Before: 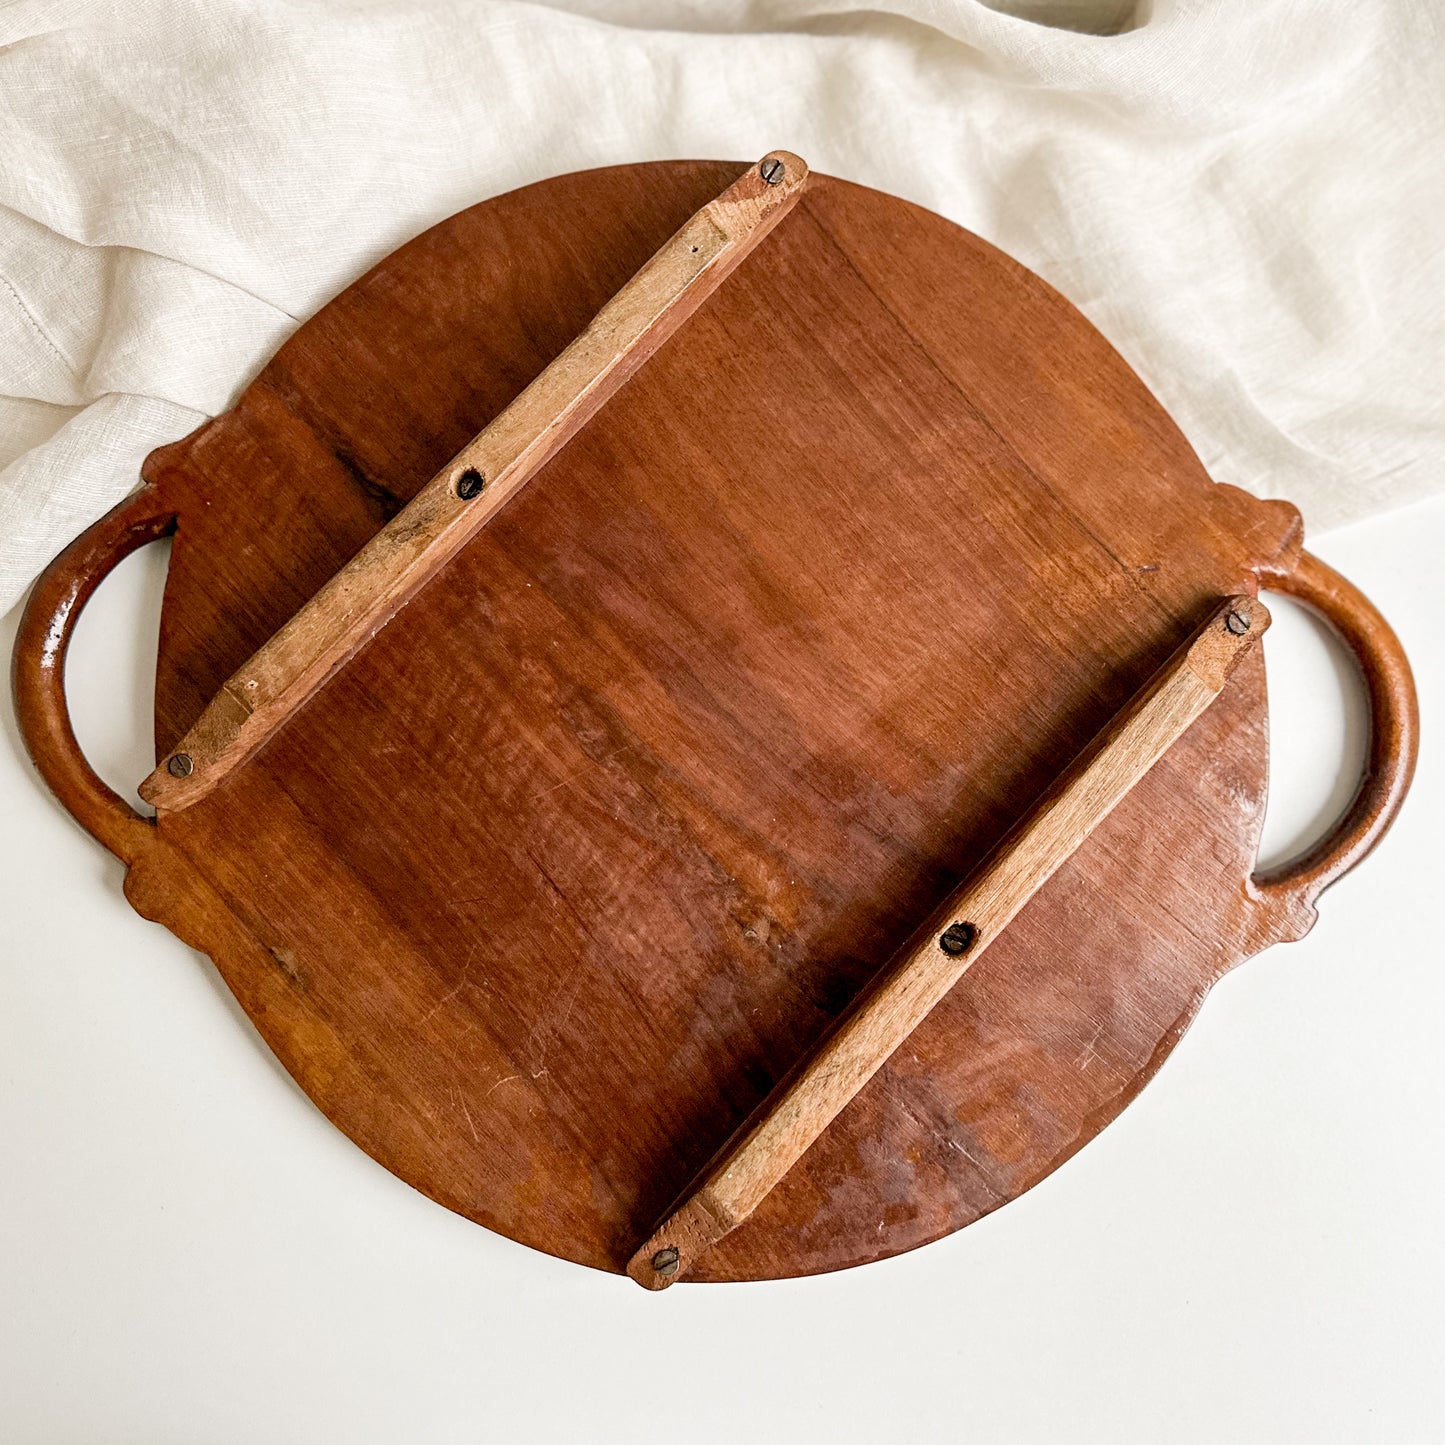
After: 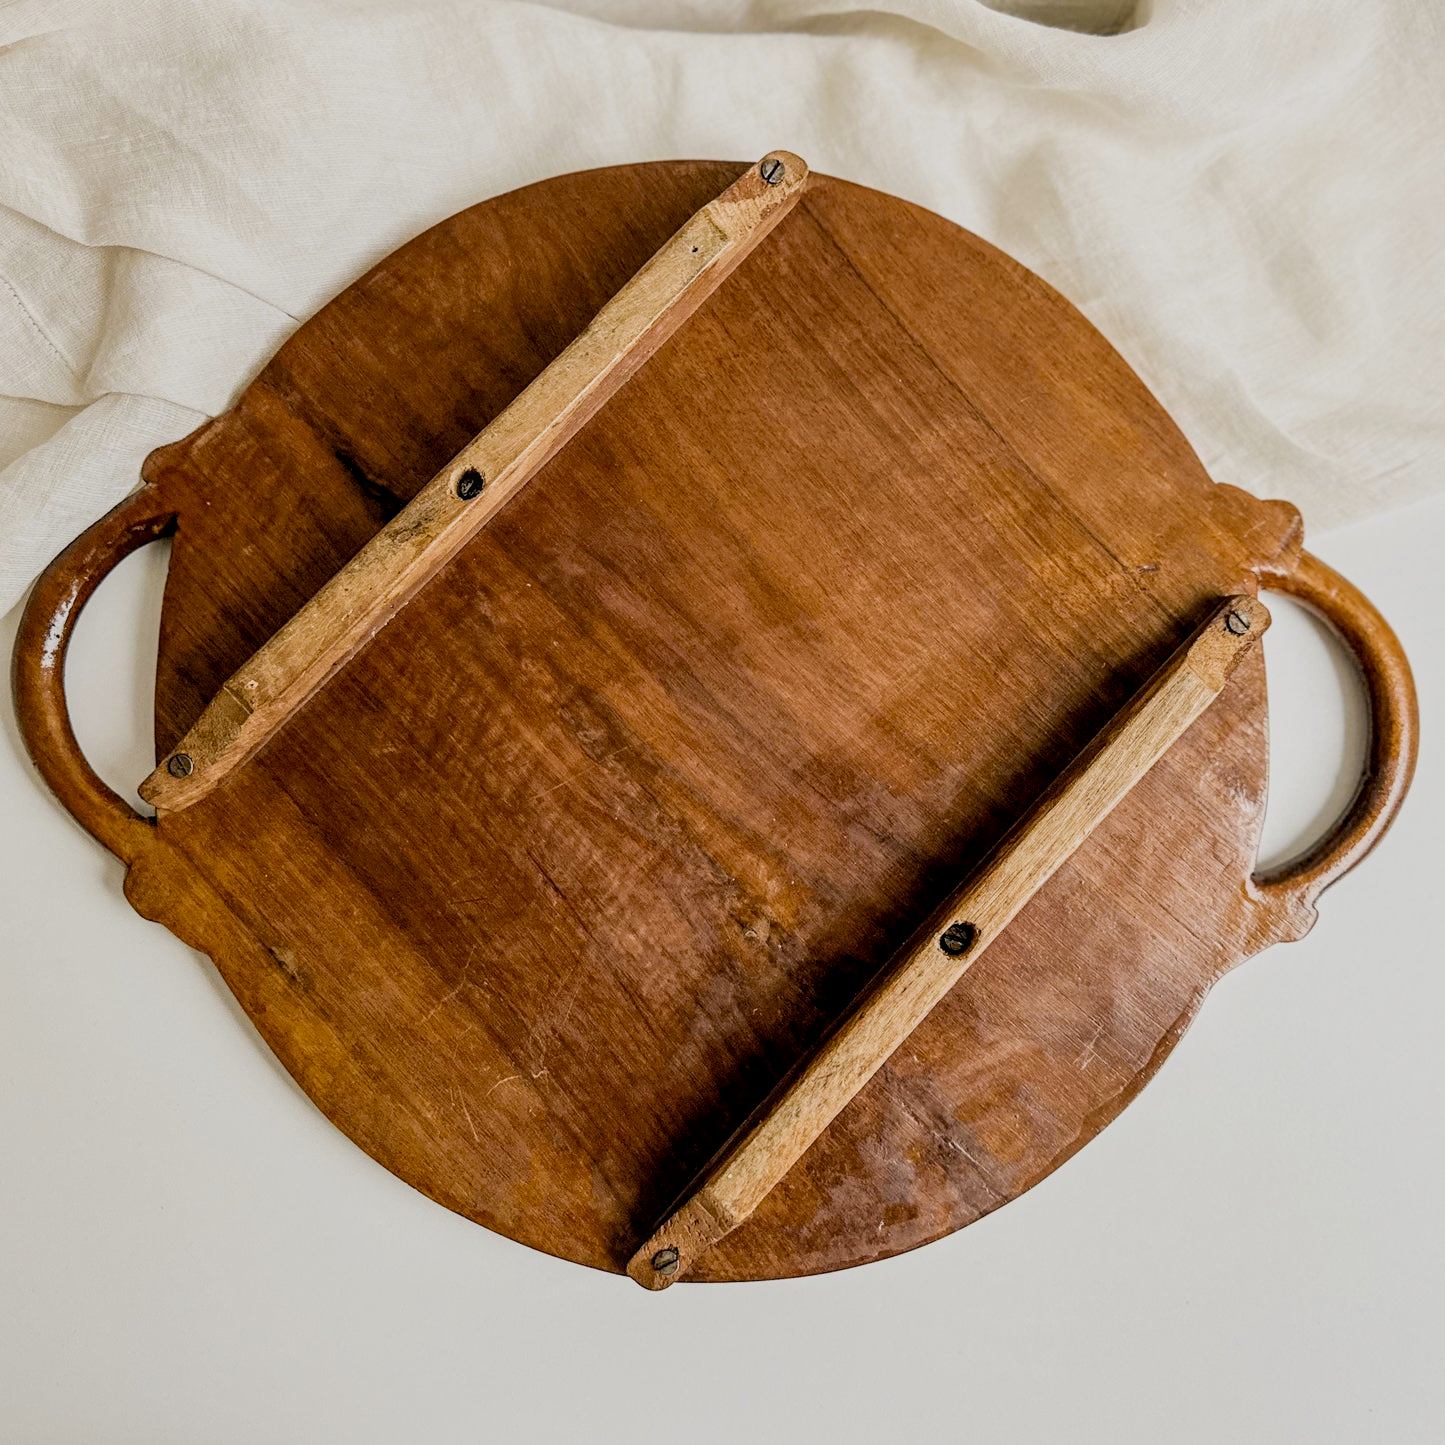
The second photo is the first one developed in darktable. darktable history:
filmic rgb: black relative exposure -7.65 EV, white relative exposure 4.56 EV, hardness 3.61, color science v6 (2022)
color contrast: green-magenta contrast 0.8, blue-yellow contrast 1.1, unbound 0
local contrast: on, module defaults
